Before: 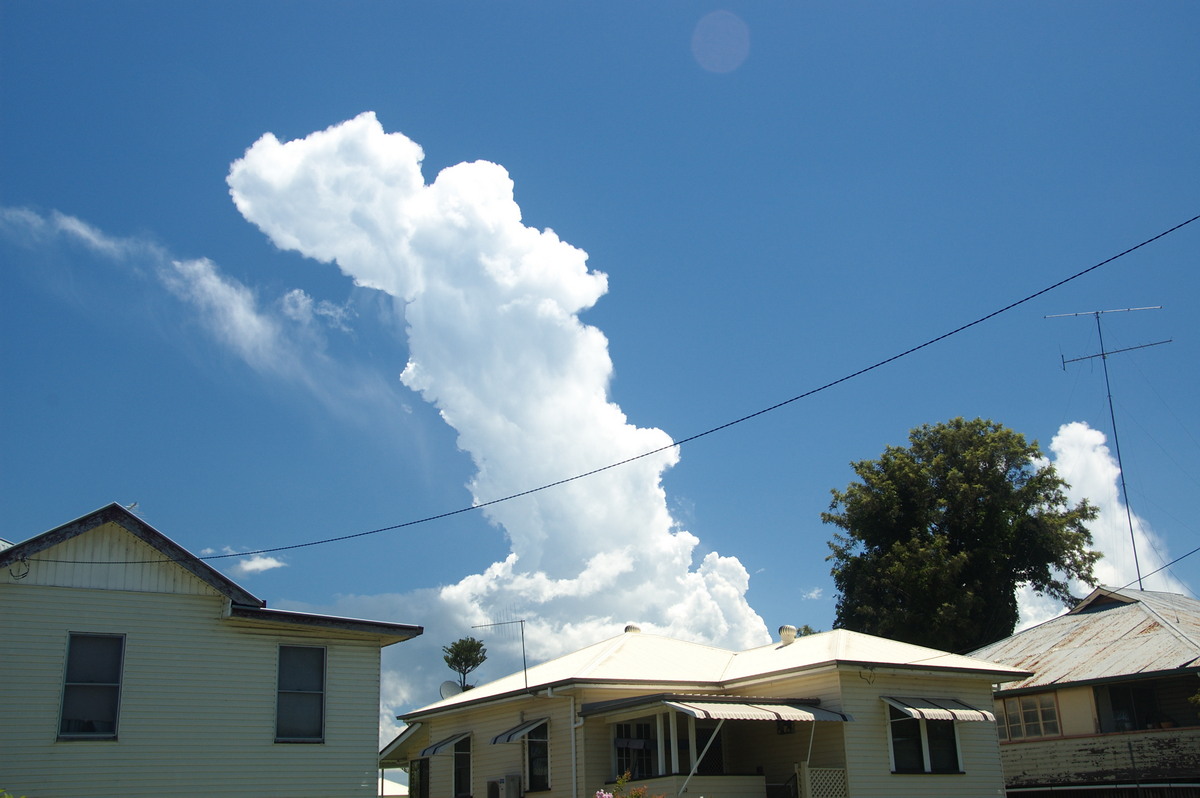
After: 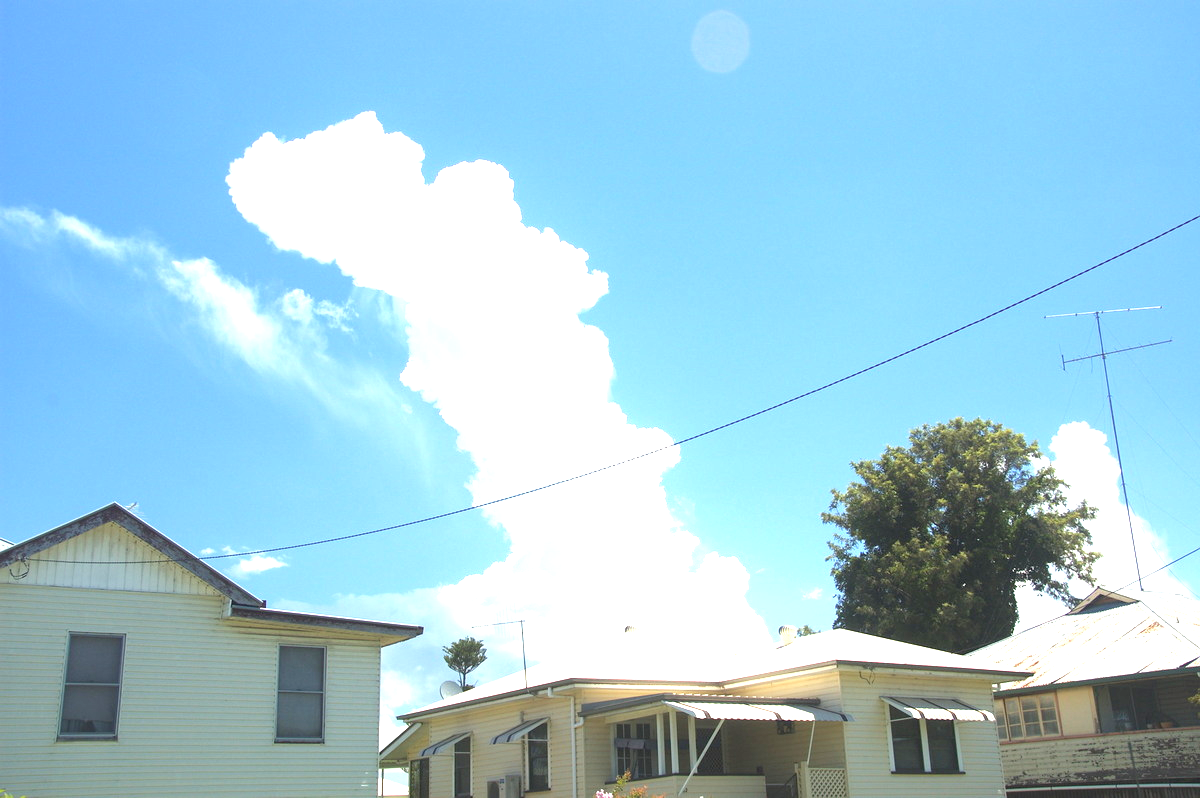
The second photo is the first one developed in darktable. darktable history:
exposure: exposure 1.991 EV, compensate highlight preservation false
contrast brightness saturation: contrast -0.14, brightness 0.05, saturation -0.137
shadows and highlights: shadows 24.81, highlights -23.96
